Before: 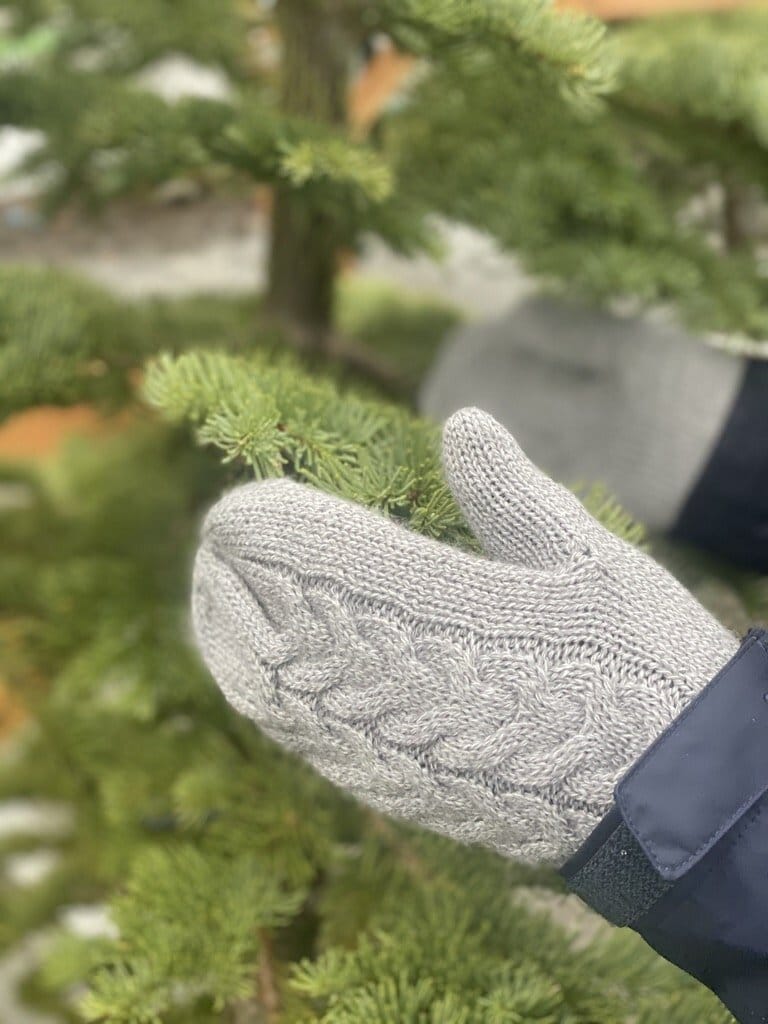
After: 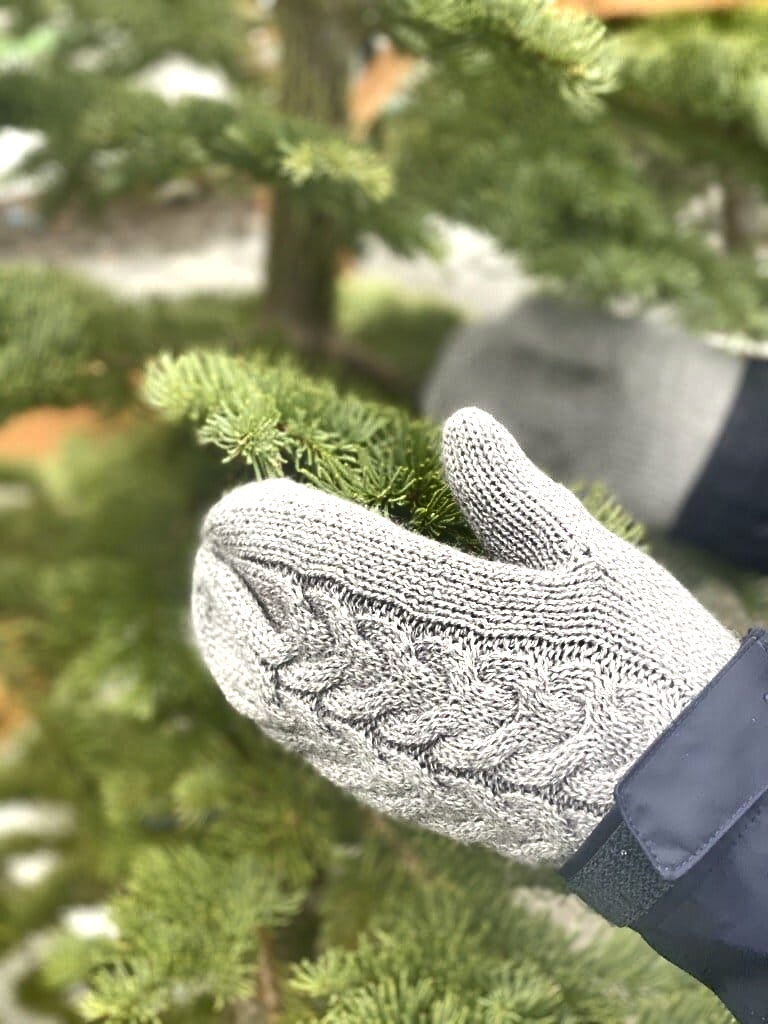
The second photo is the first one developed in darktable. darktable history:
exposure: black level correction 0, exposure 0.702 EV, compensate exposure bias true, compensate highlight preservation false
shadows and highlights: shadows 24.49, highlights -79.81, soften with gaussian
color correction: highlights b* 0.015, saturation 0.871
